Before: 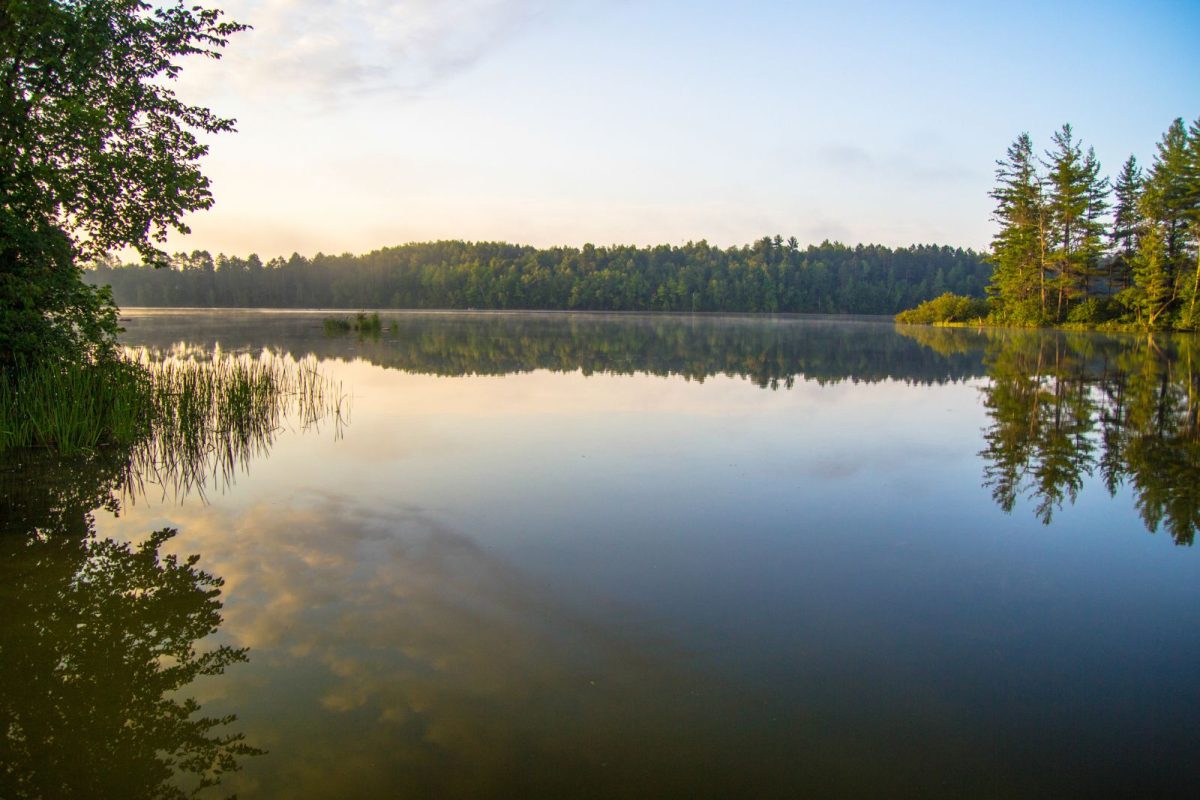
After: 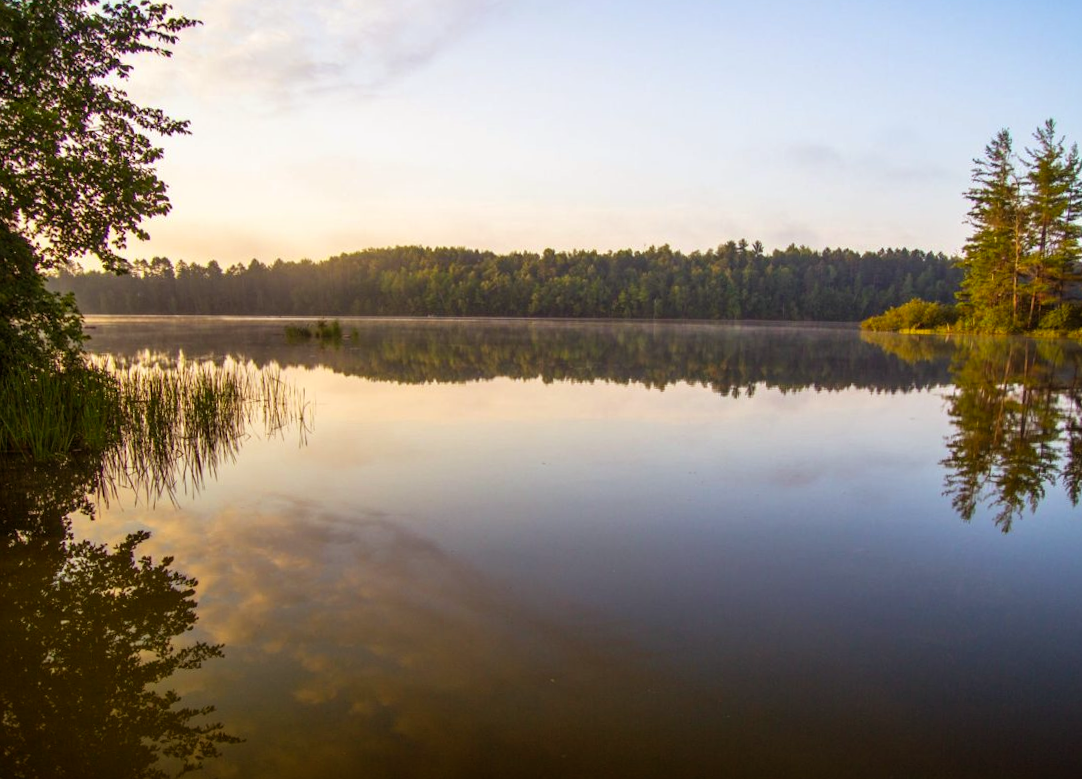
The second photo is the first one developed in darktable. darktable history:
crop and rotate: right 5.167%
rotate and perspective: rotation 0.074°, lens shift (vertical) 0.096, lens shift (horizontal) -0.041, crop left 0.043, crop right 0.952, crop top 0.024, crop bottom 0.979
rgb levels: mode RGB, independent channels, levels [[0, 0.5, 1], [0, 0.521, 1], [0, 0.536, 1]]
